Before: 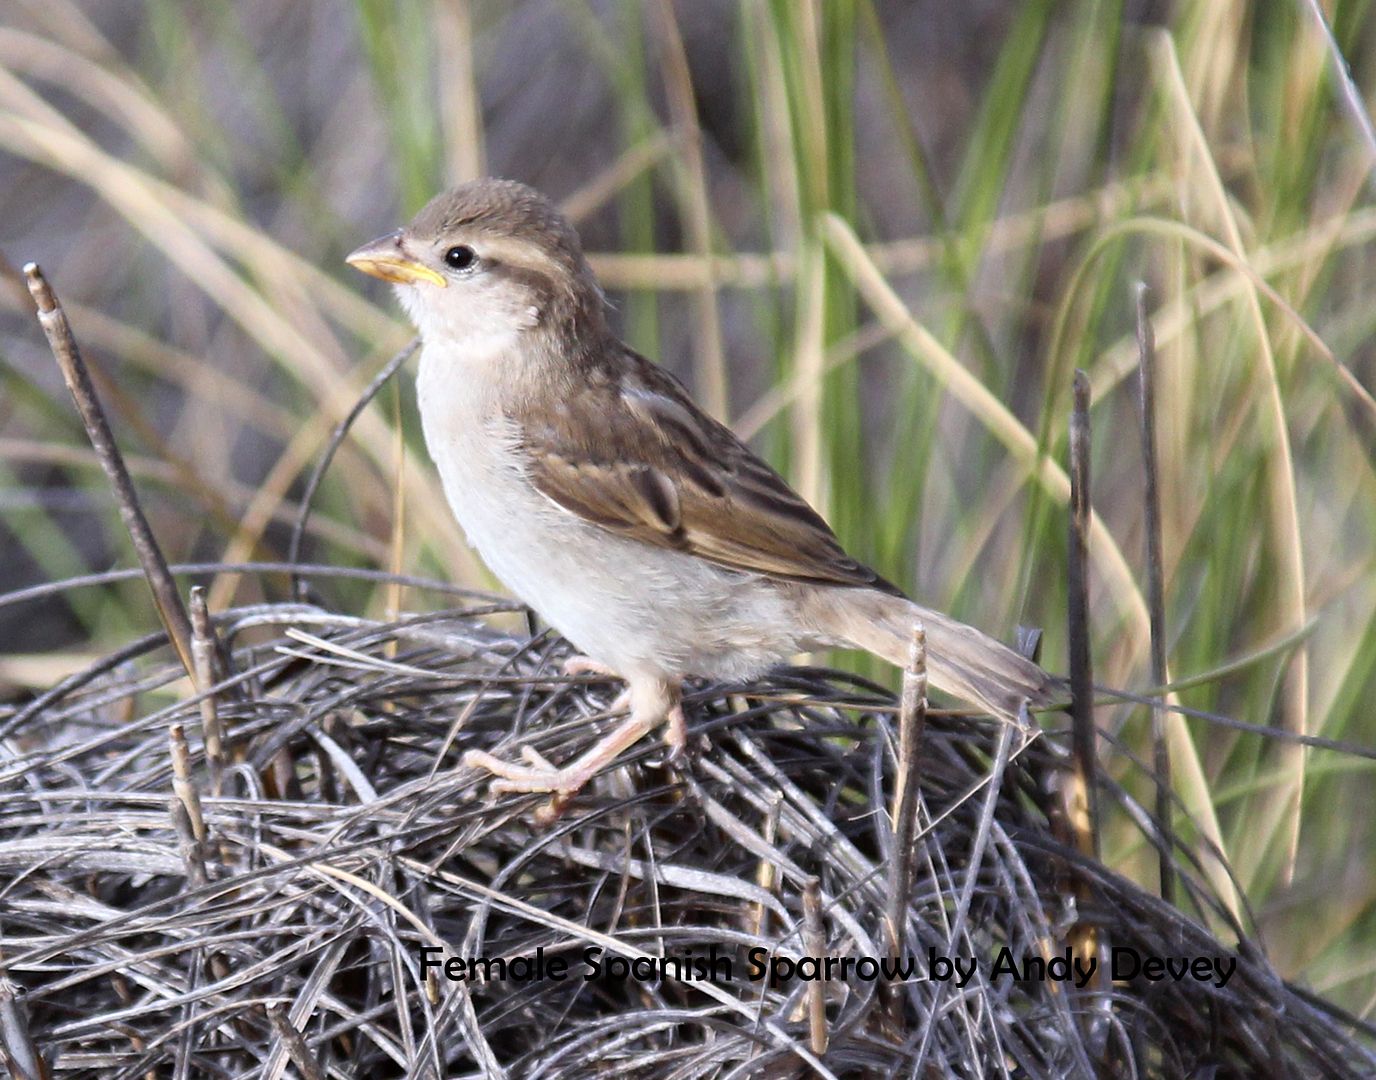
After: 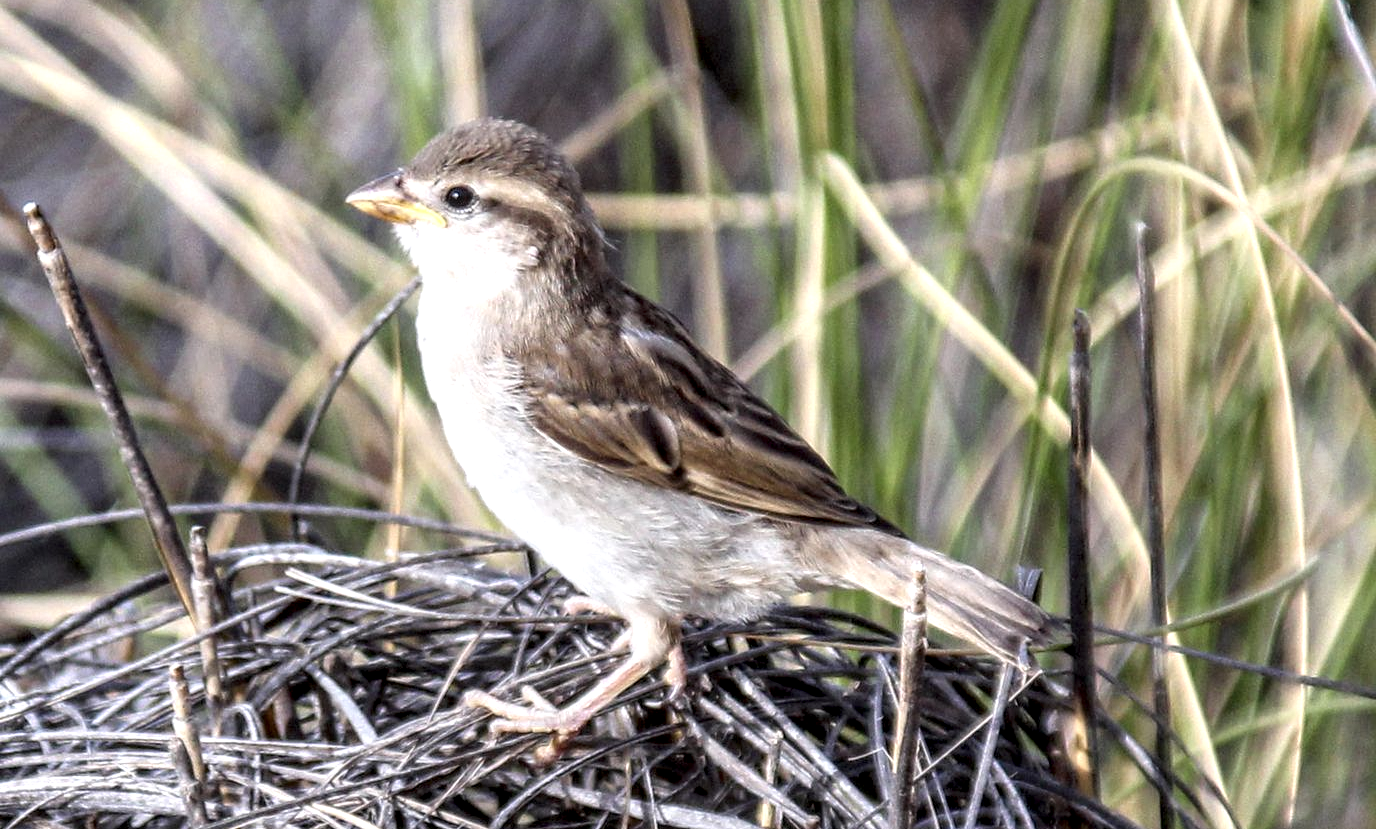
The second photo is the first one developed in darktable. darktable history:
crop: top 5.575%, bottom 17.63%
local contrast: highlights 2%, shadows 0%, detail 182%
